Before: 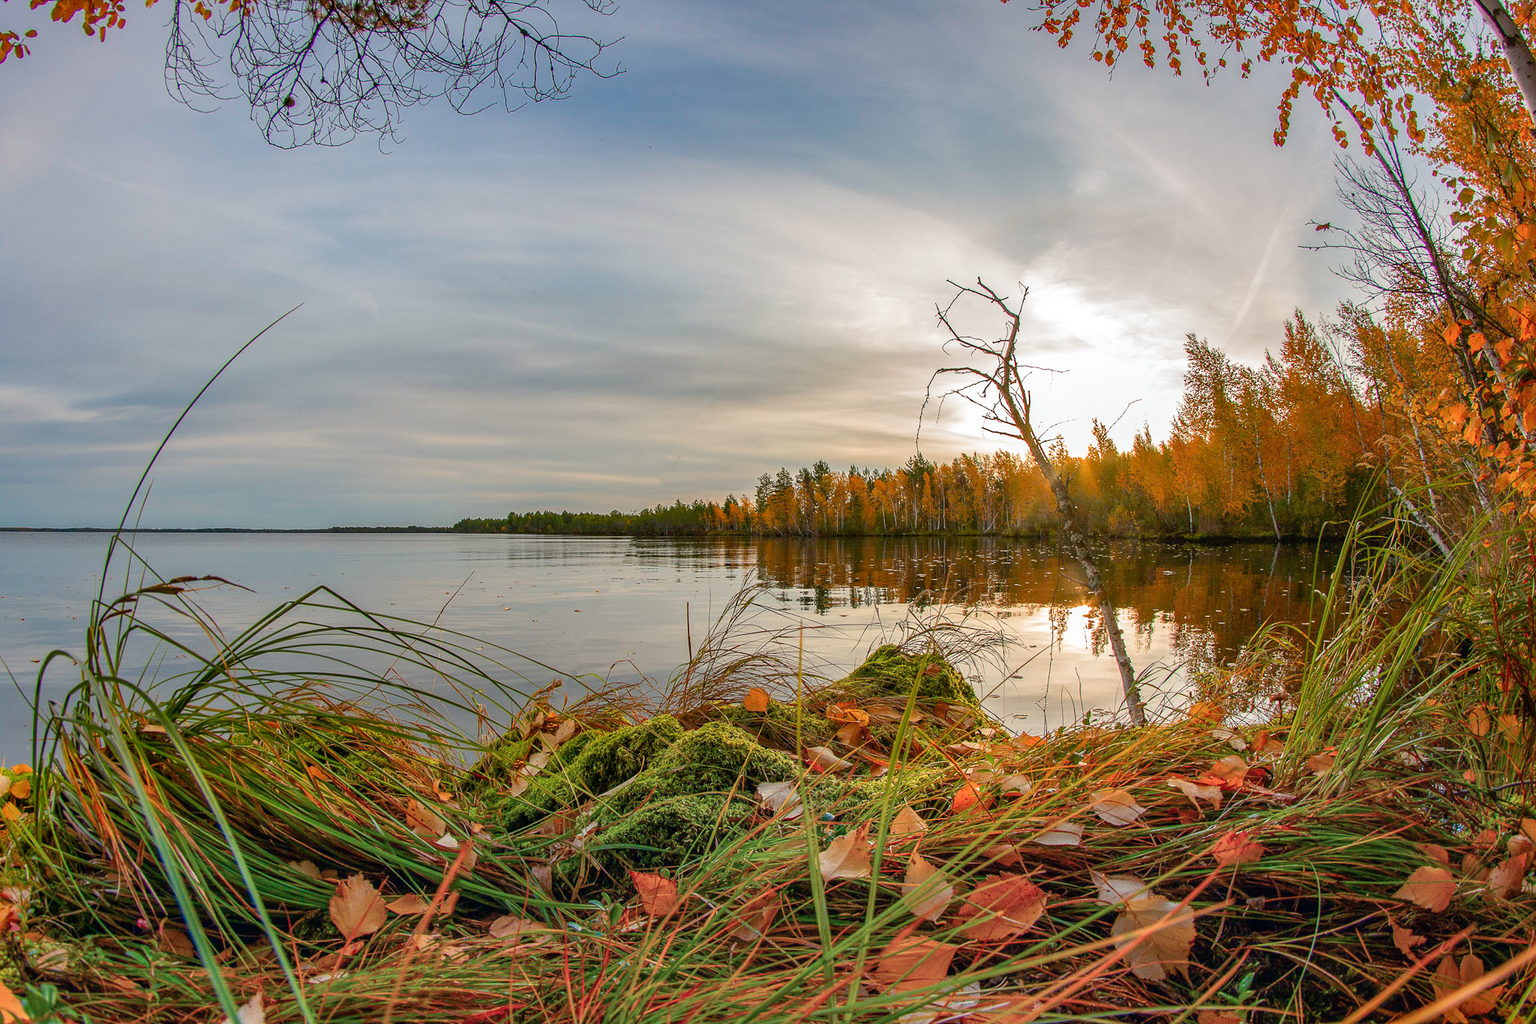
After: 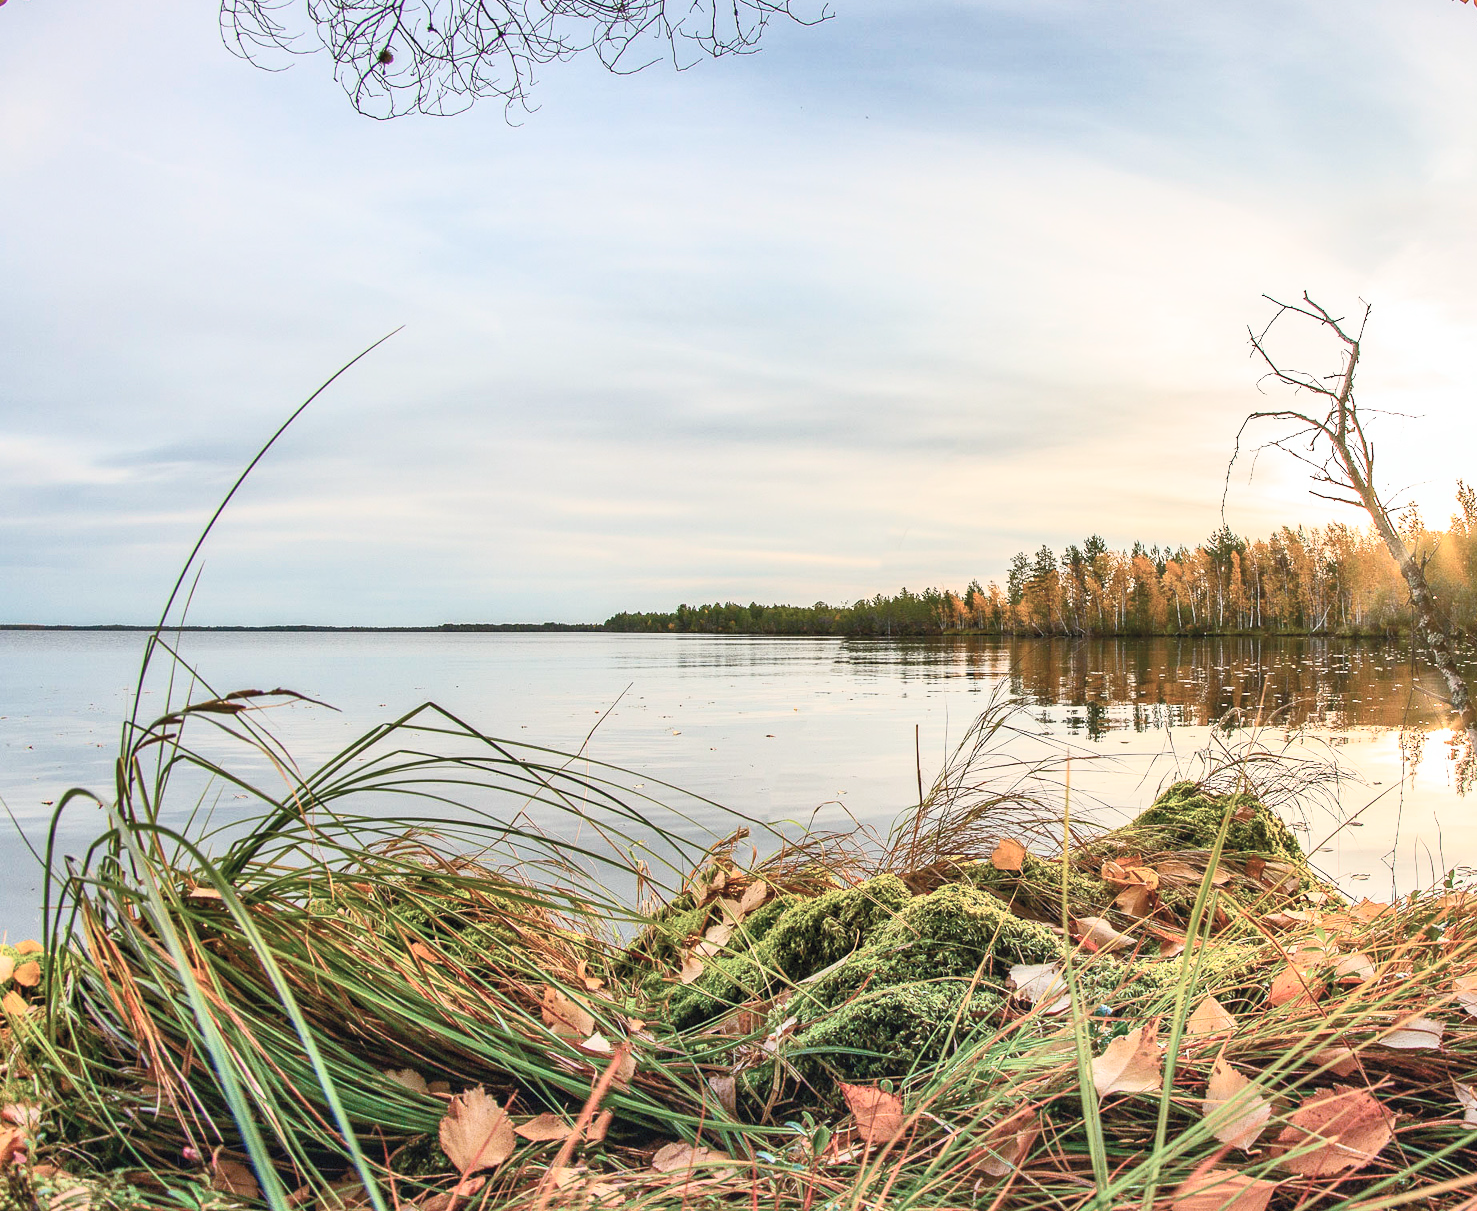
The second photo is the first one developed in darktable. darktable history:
contrast brightness saturation: contrast 0.444, brightness 0.548, saturation -0.203
crop: top 5.798%, right 27.88%, bottom 5.507%
